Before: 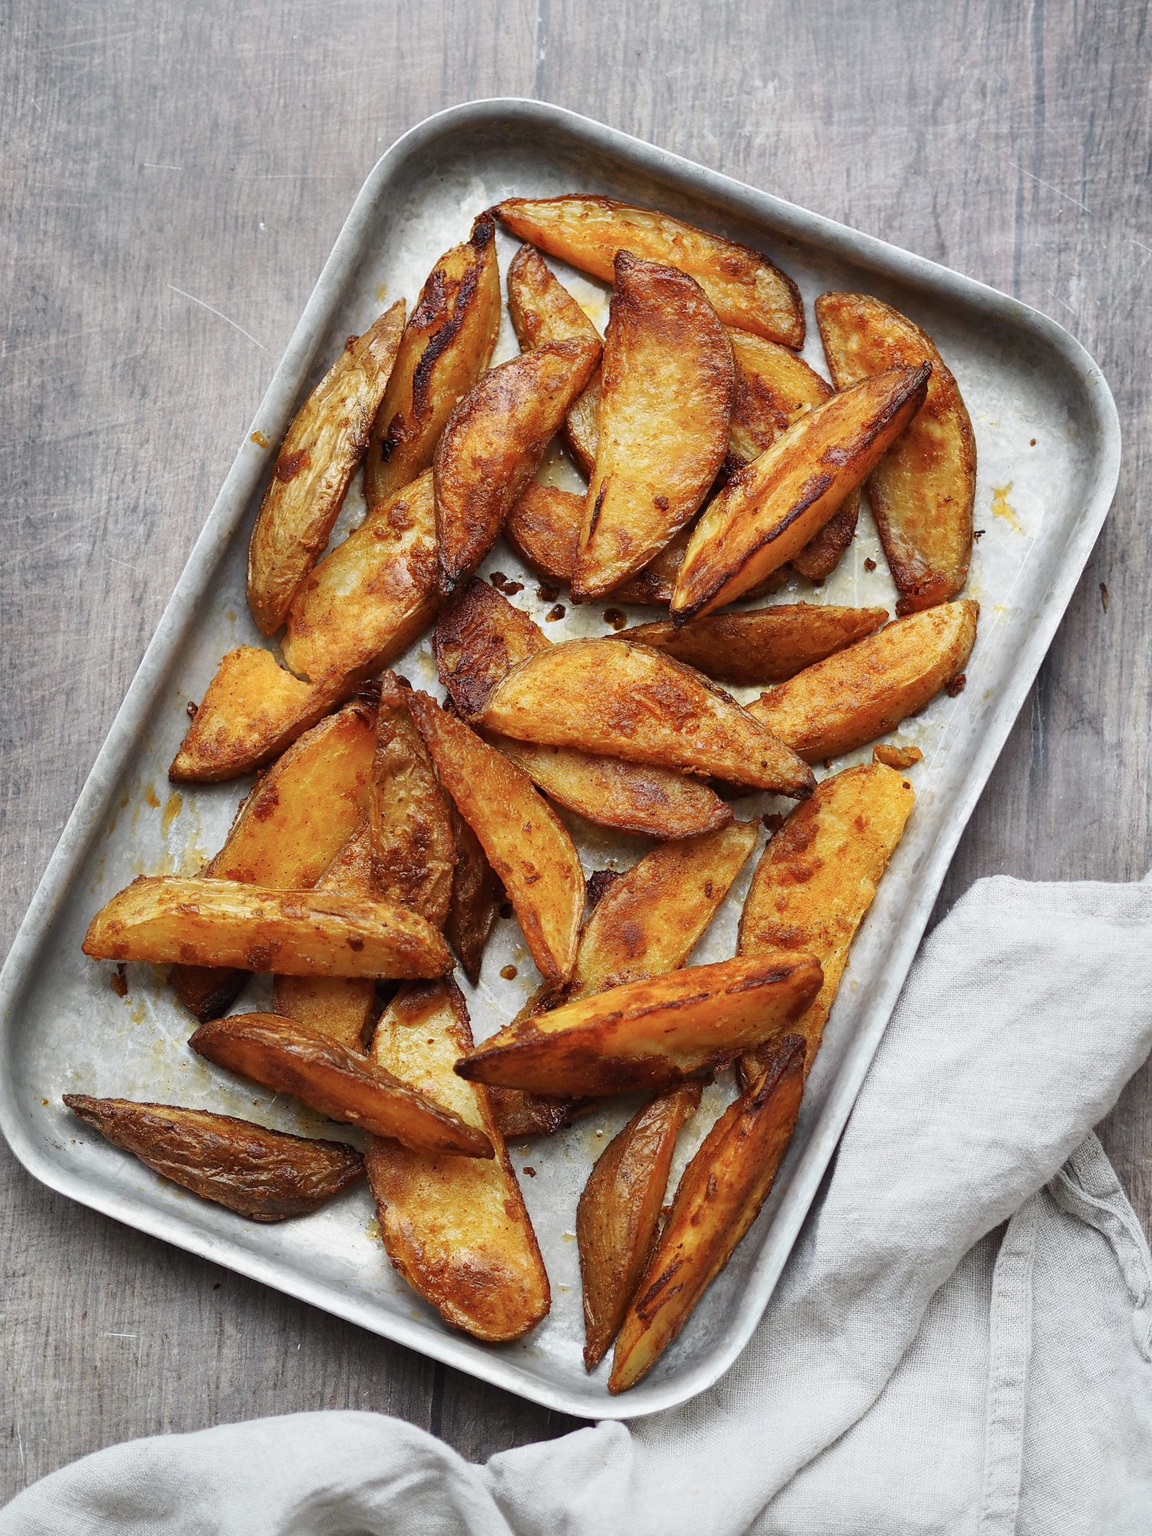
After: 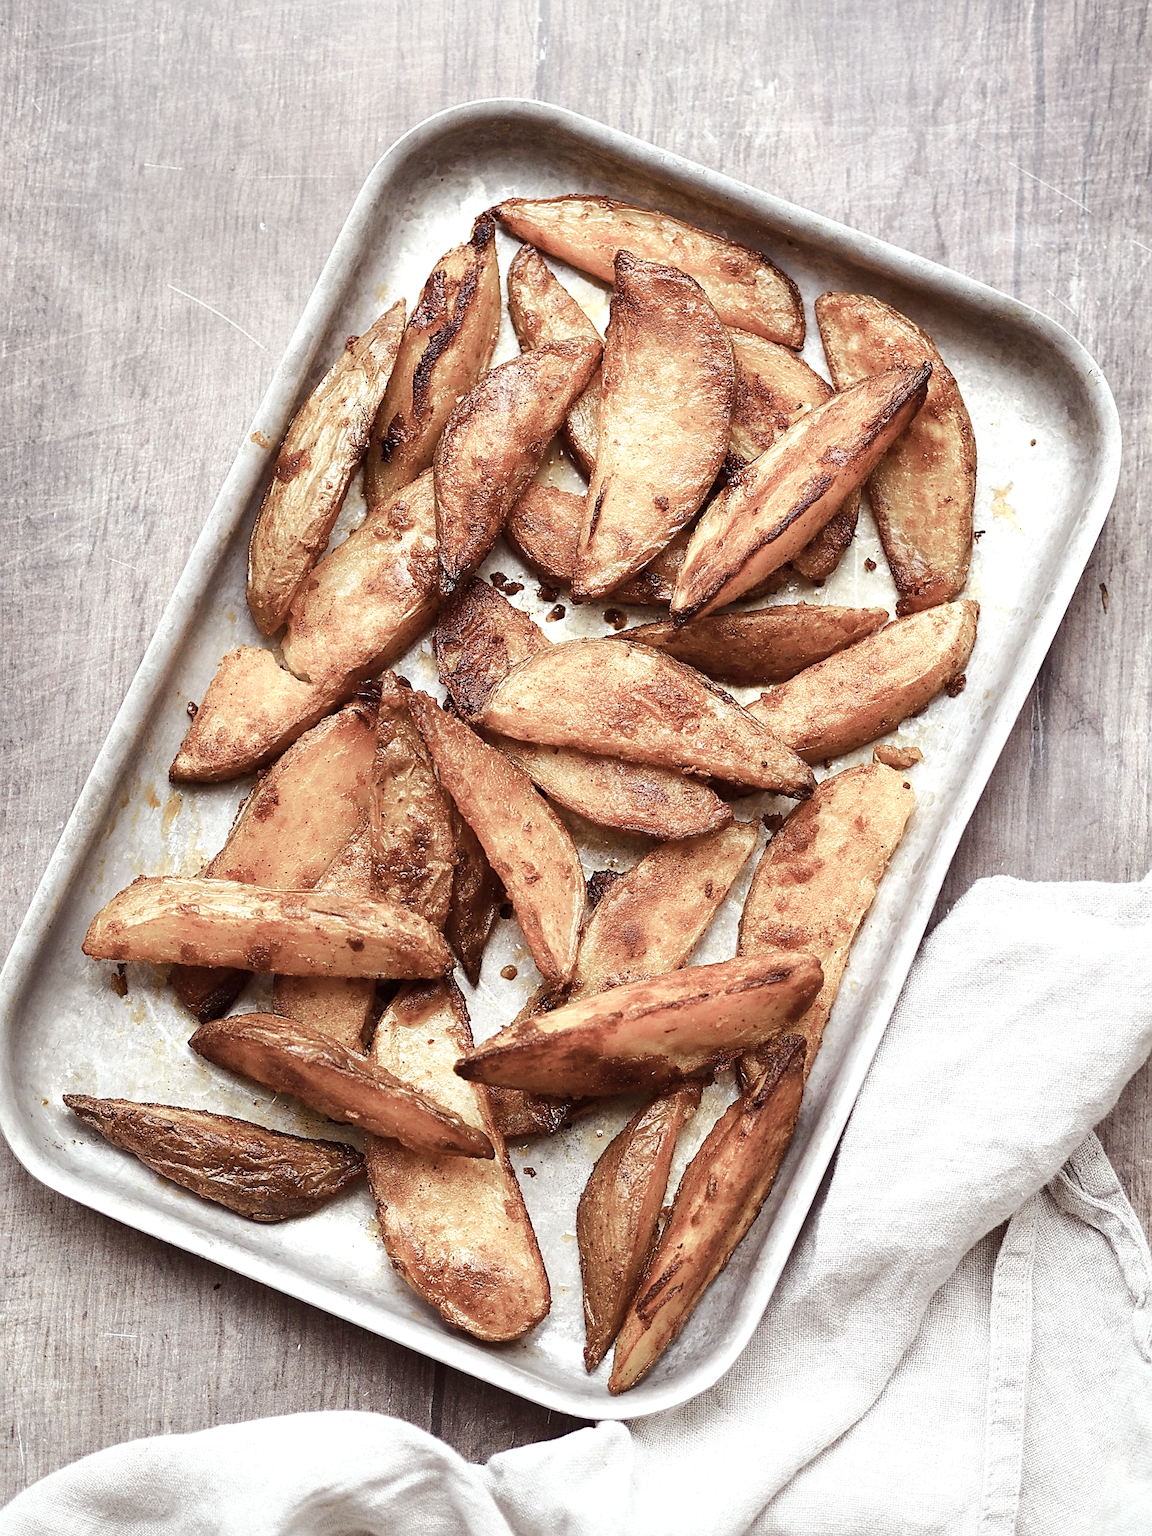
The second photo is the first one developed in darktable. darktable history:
velvia: on, module defaults
exposure: black level correction 0.001, exposure 0.498 EV, compensate exposure bias true, compensate highlight preservation false
contrast brightness saturation: contrast 0.101, saturation -0.358
sharpen: on, module defaults
color balance rgb: power › chroma 1.575%, power › hue 28.56°, linear chroma grading › global chroma -15.171%, perceptual saturation grading › global saturation -10.522%, perceptual saturation grading › highlights -27.385%, perceptual saturation grading › shadows 21.159%, perceptual brilliance grading › mid-tones 9.522%, perceptual brilliance grading › shadows 14.346%, global vibrance 20%
